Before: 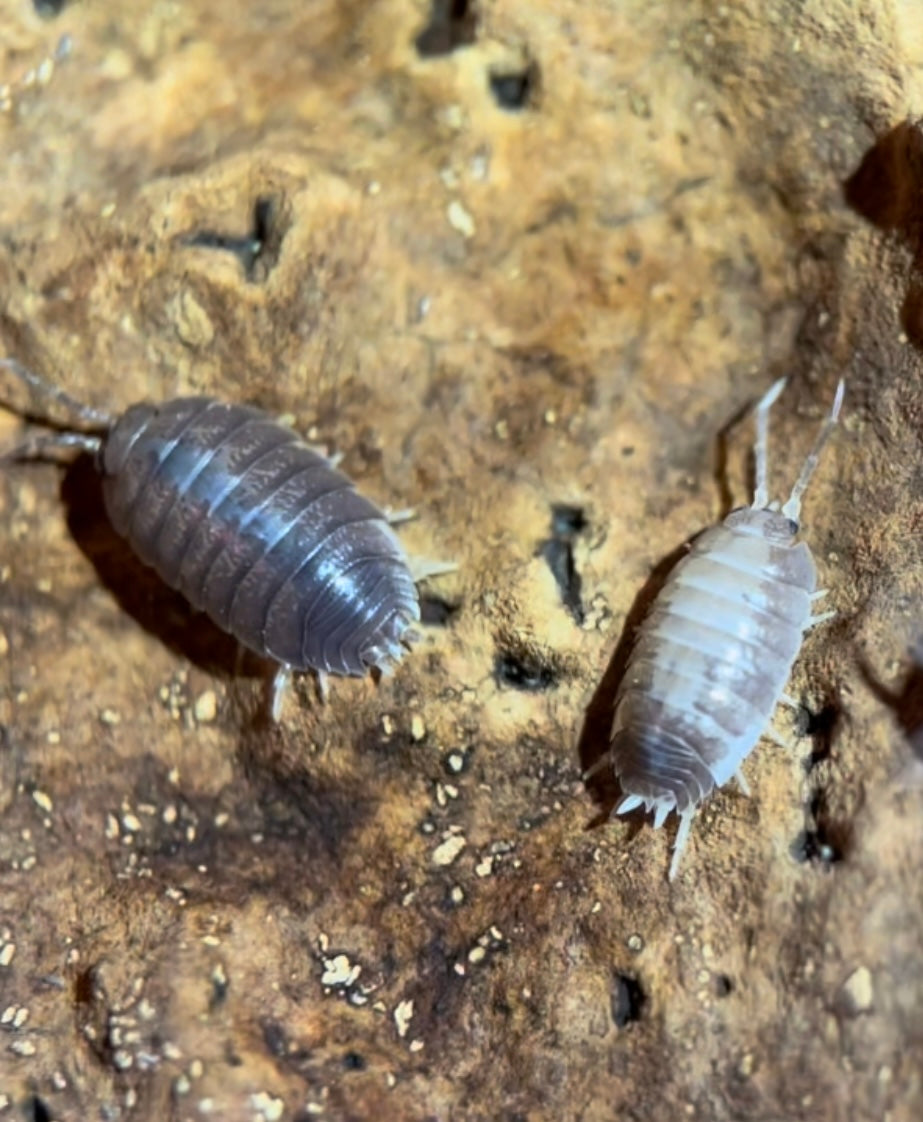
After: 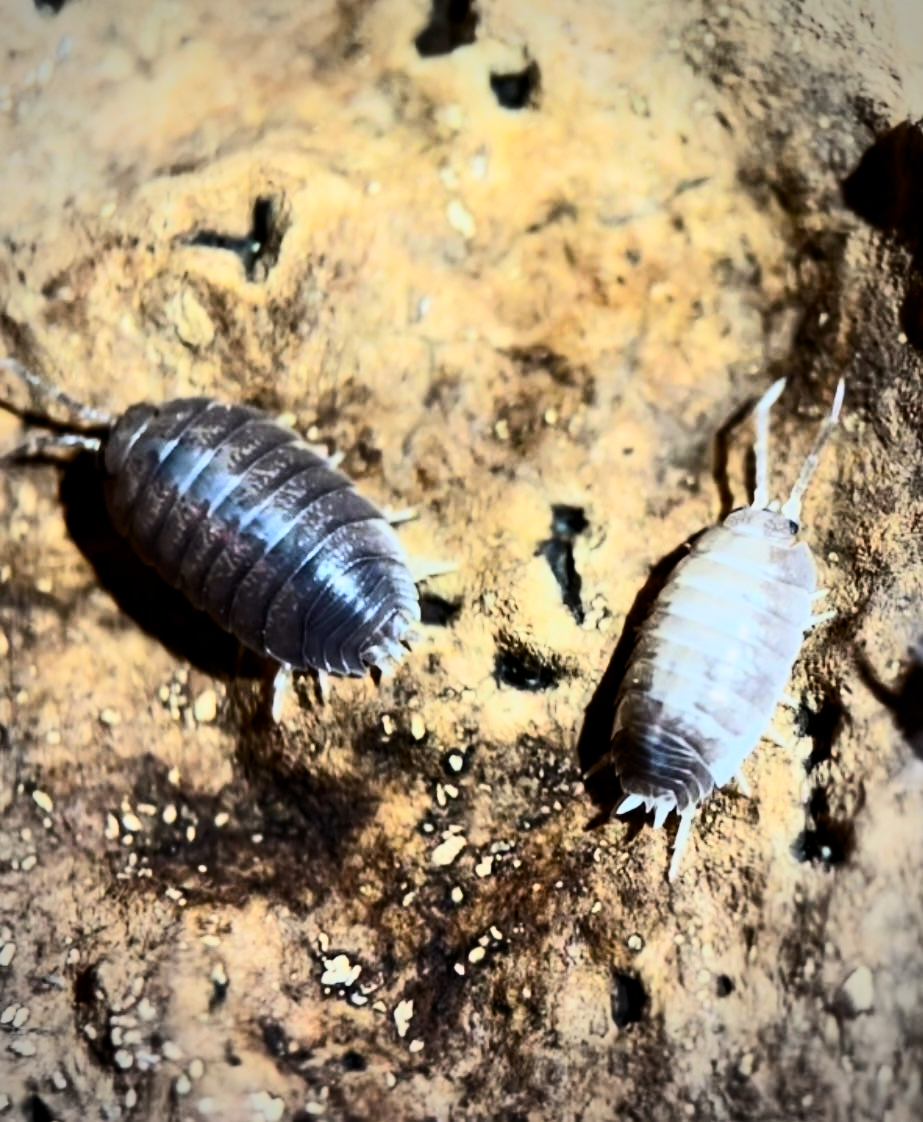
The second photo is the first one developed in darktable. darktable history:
filmic rgb: black relative exposure -5.05 EV, white relative exposure 4 EV, hardness 2.9, contrast 1.296
contrast brightness saturation: contrast 0.401, brightness 0.113, saturation 0.211
vignetting: fall-off start 73.98%
